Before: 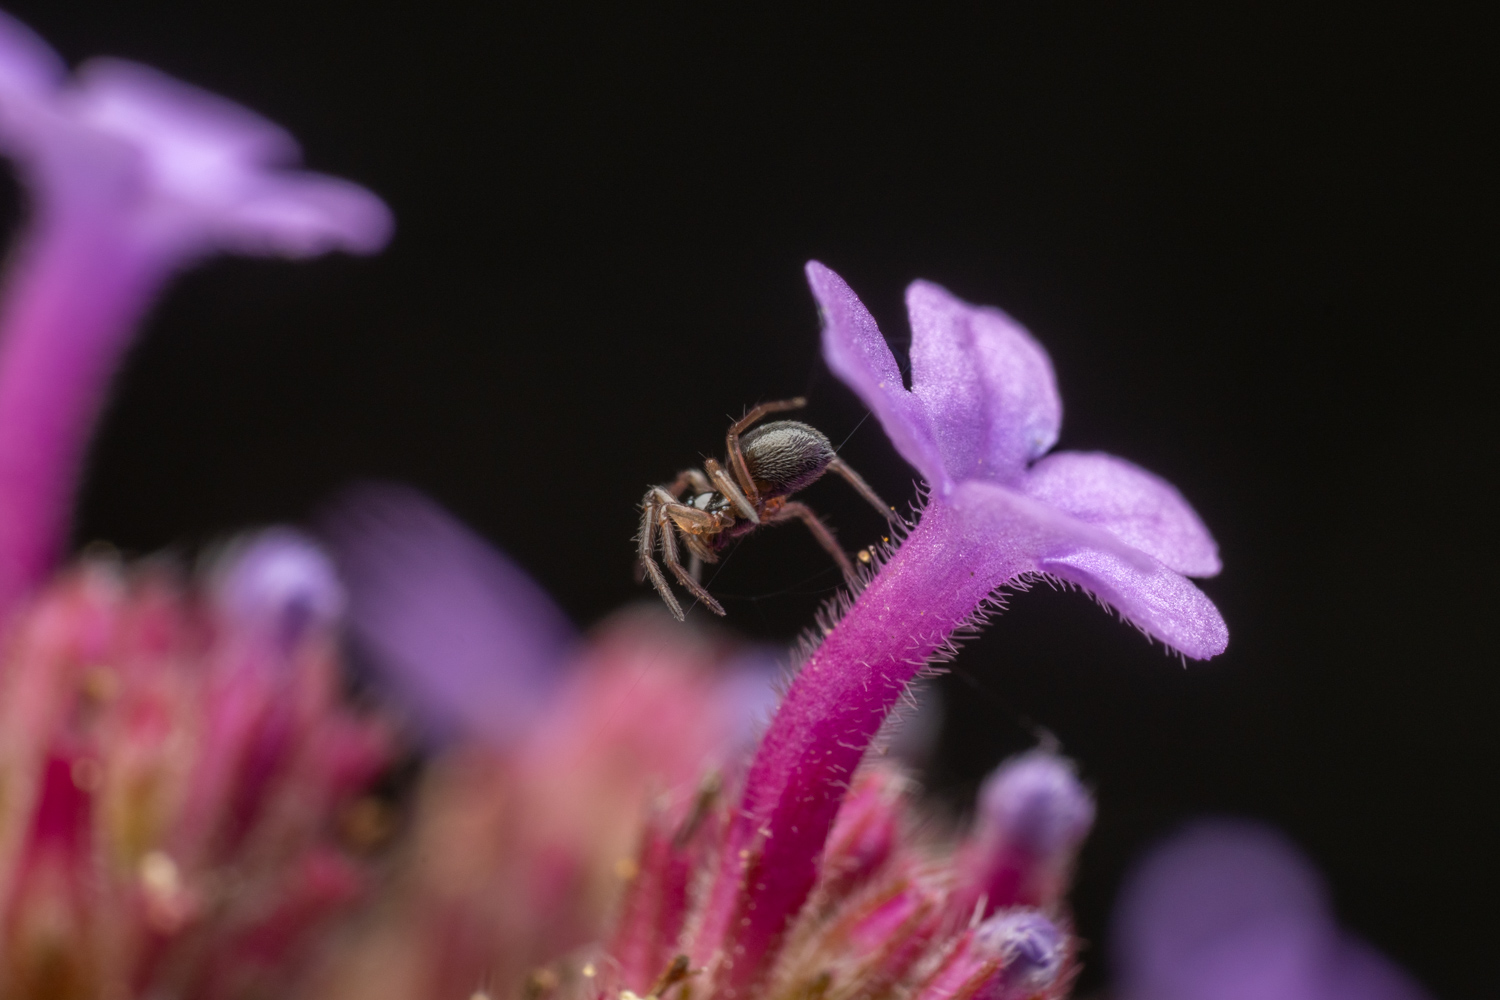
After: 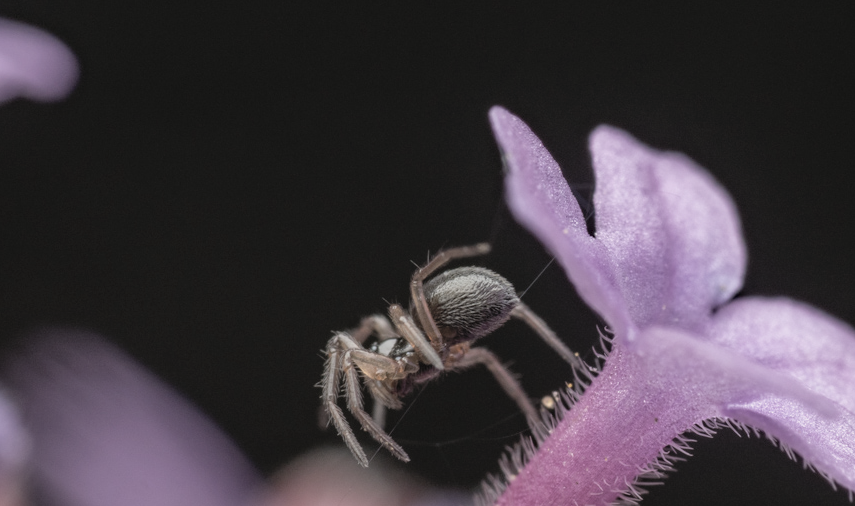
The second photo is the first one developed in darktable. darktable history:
exposure: exposure -0.179 EV, compensate highlight preservation false
contrast brightness saturation: brightness 0.188, saturation -0.516
crop: left 21.127%, top 15.423%, right 21.872%, bottom 33.968%
haze removal: compatibility mode true, adaptive false
